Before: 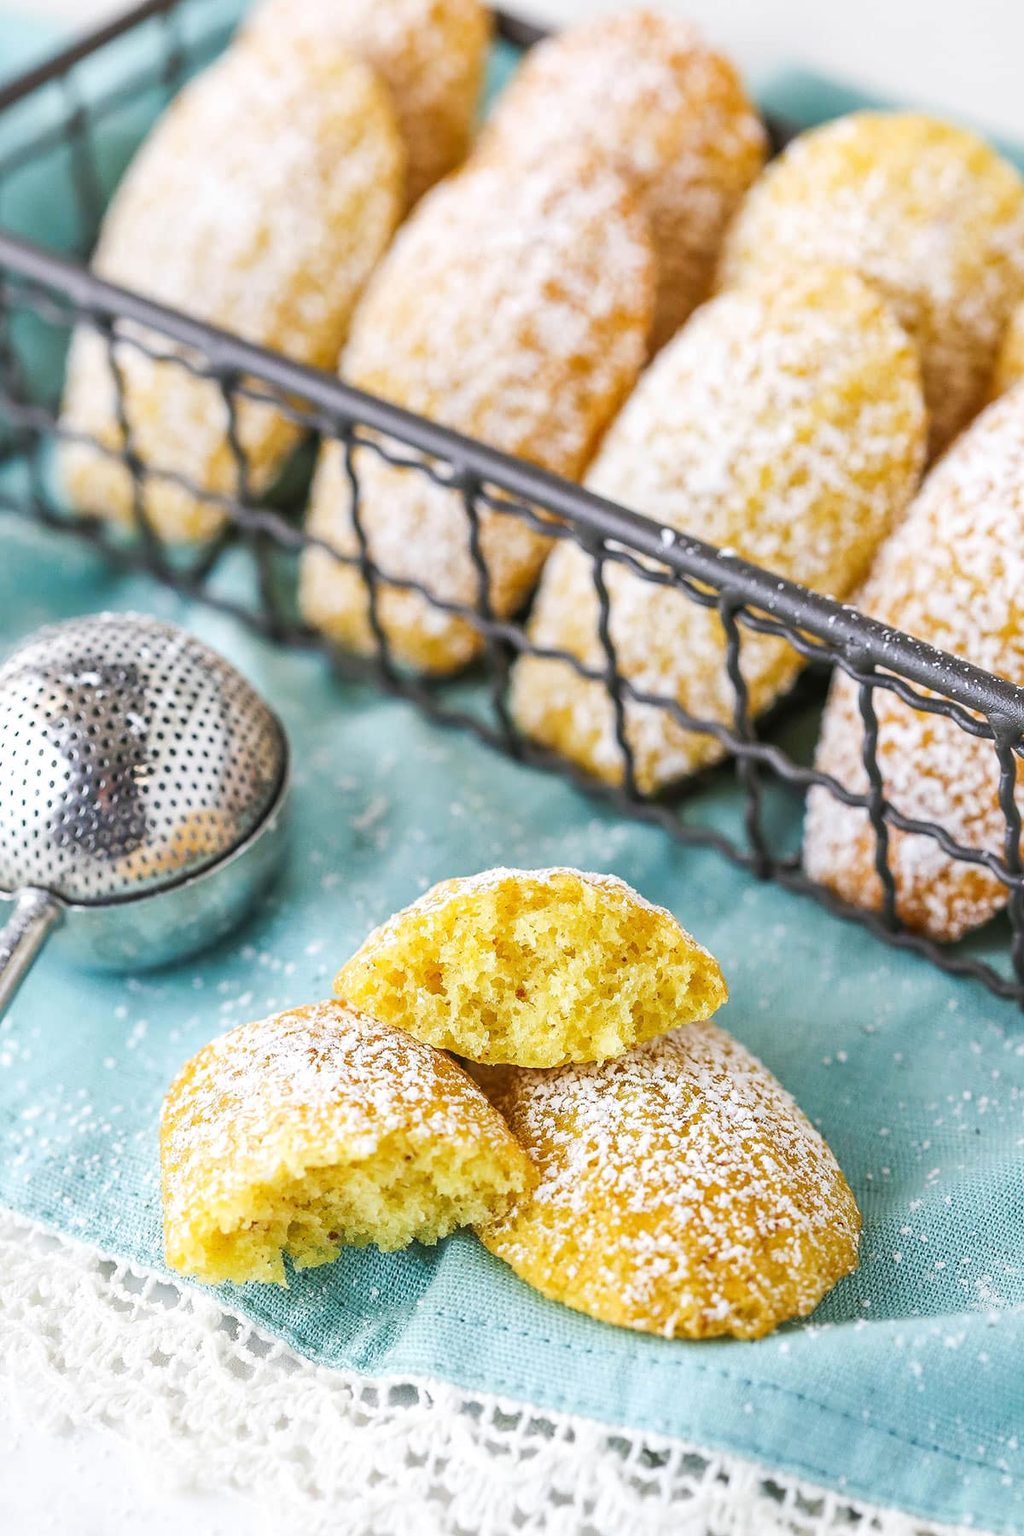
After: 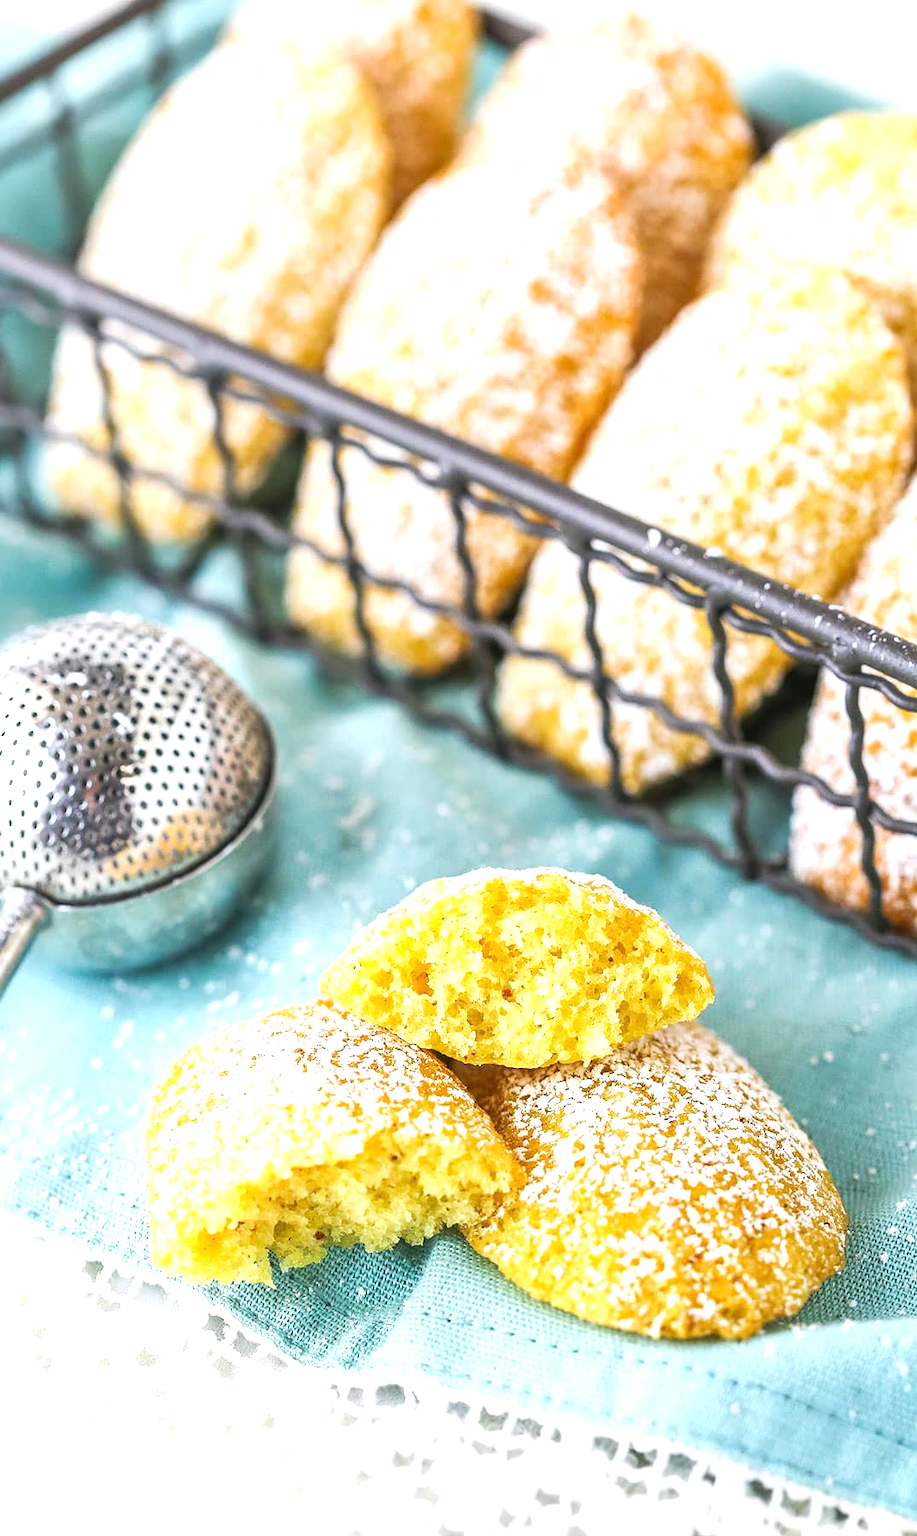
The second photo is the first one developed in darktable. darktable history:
exposure: exposure 0.568 EV, compensate highlight preservation false
crop and rotate: left 1.41%, right 8.948%
